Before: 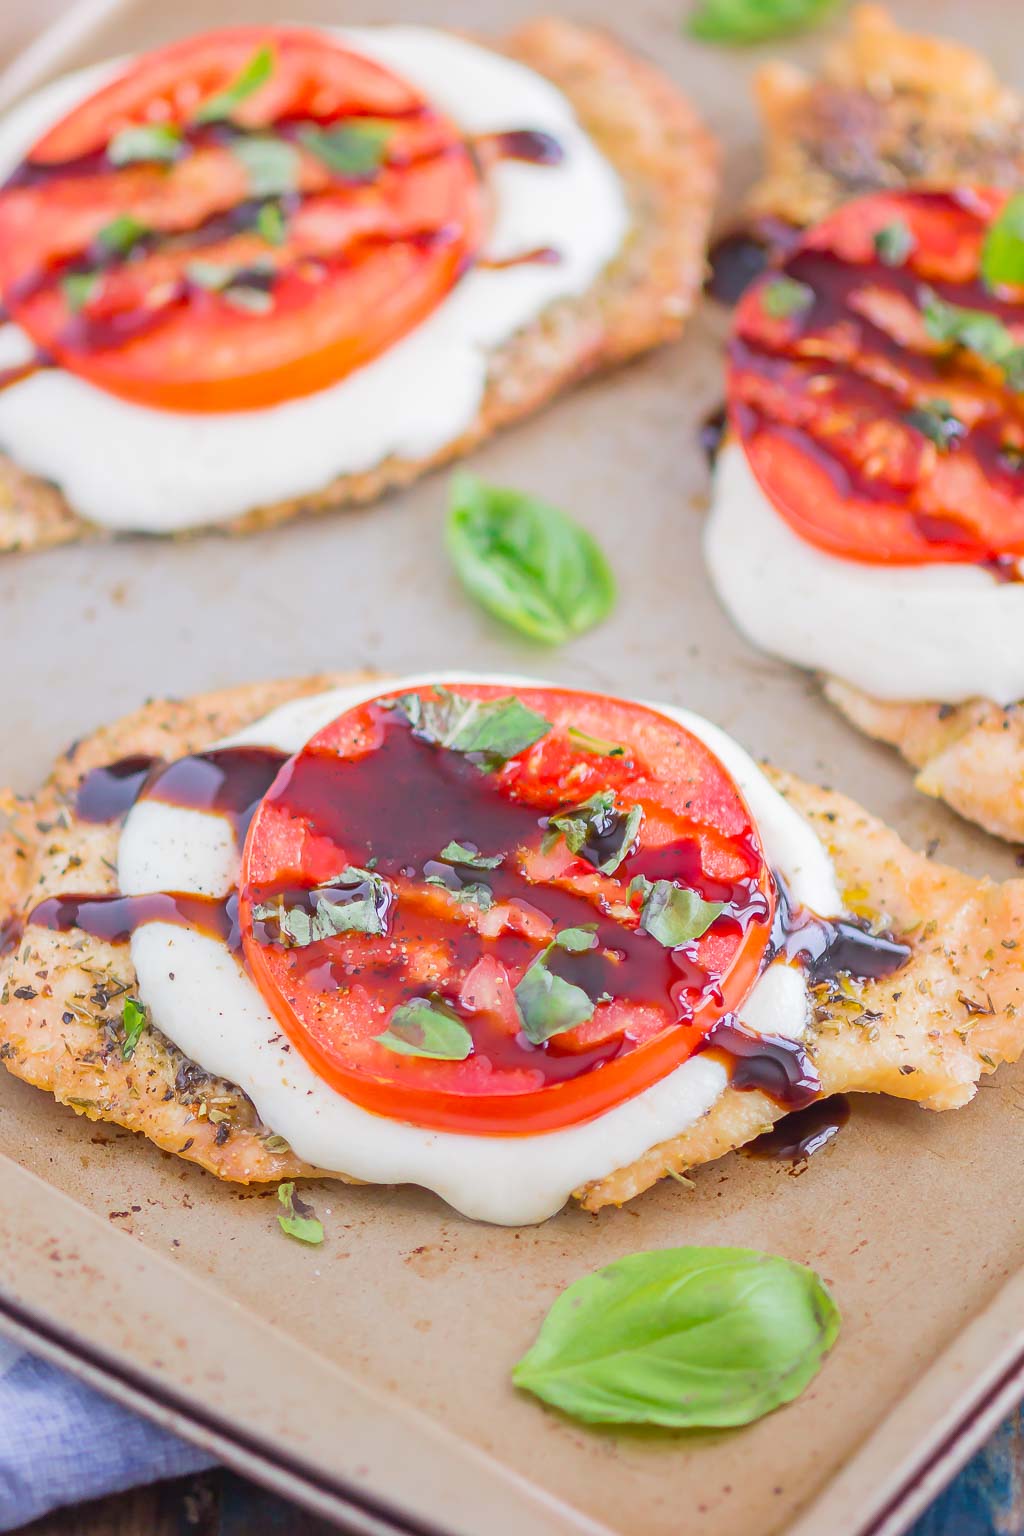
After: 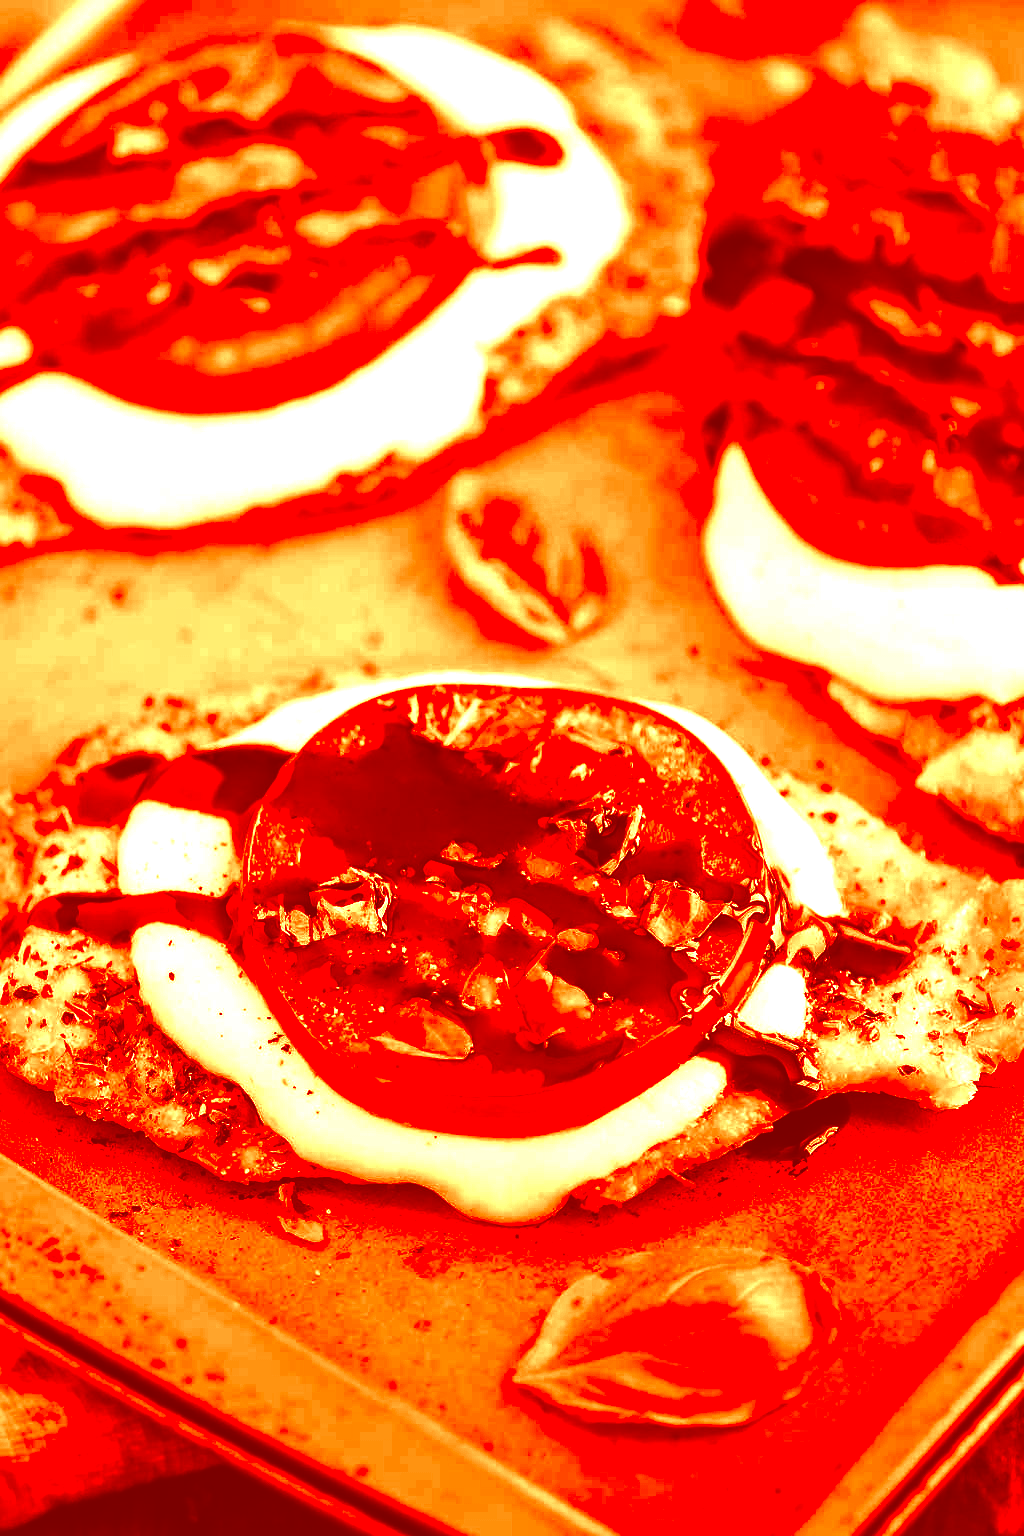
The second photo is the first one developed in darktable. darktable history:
color correction: highlights a* -39.68, highlights b* -40, shadows a* -40, shadows b* -40, saturation -3
contrast brightness saturation: contrast 0.02, brightness -1, saturation -1
exposure: black level correction 0, exposure 1.1 EV, compensate highlight preservation false
